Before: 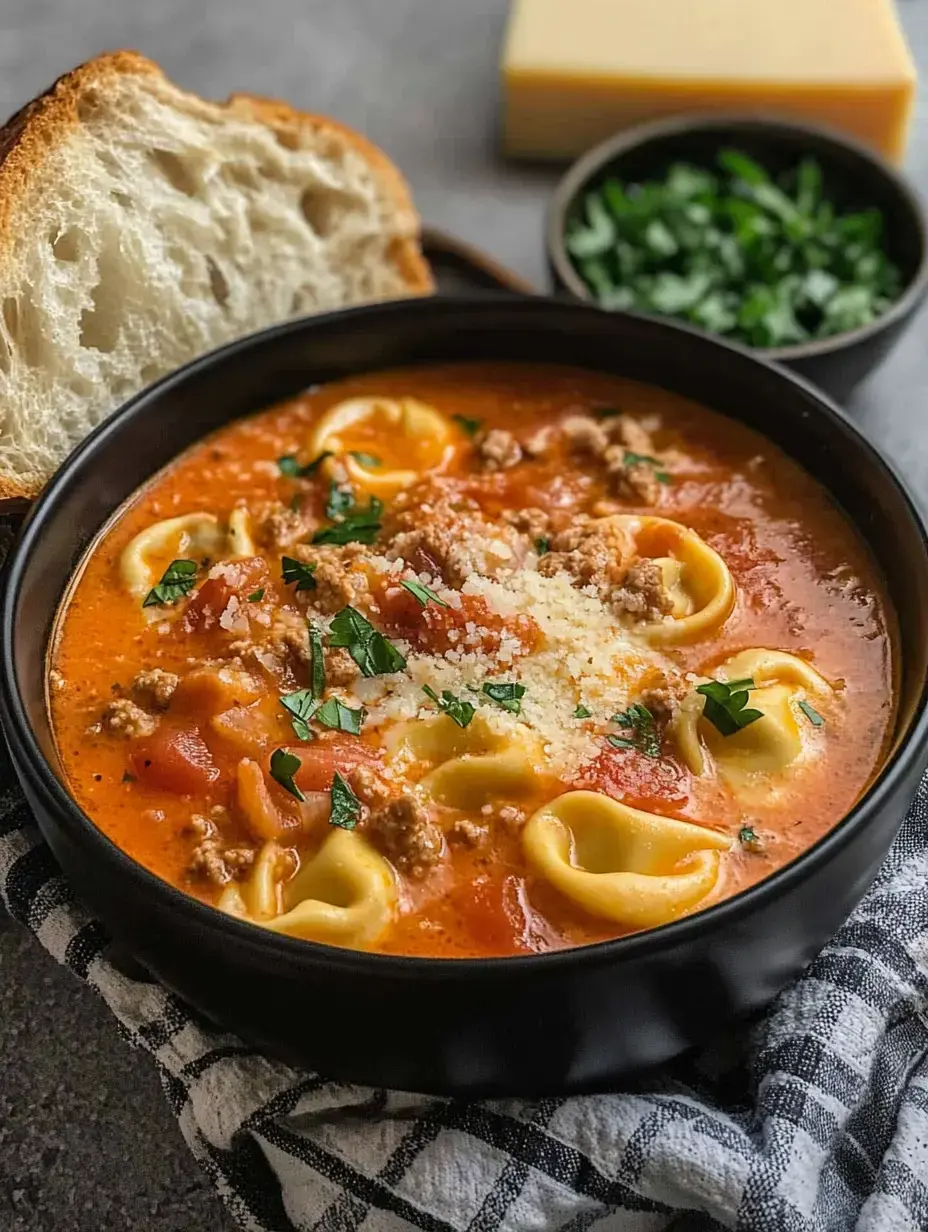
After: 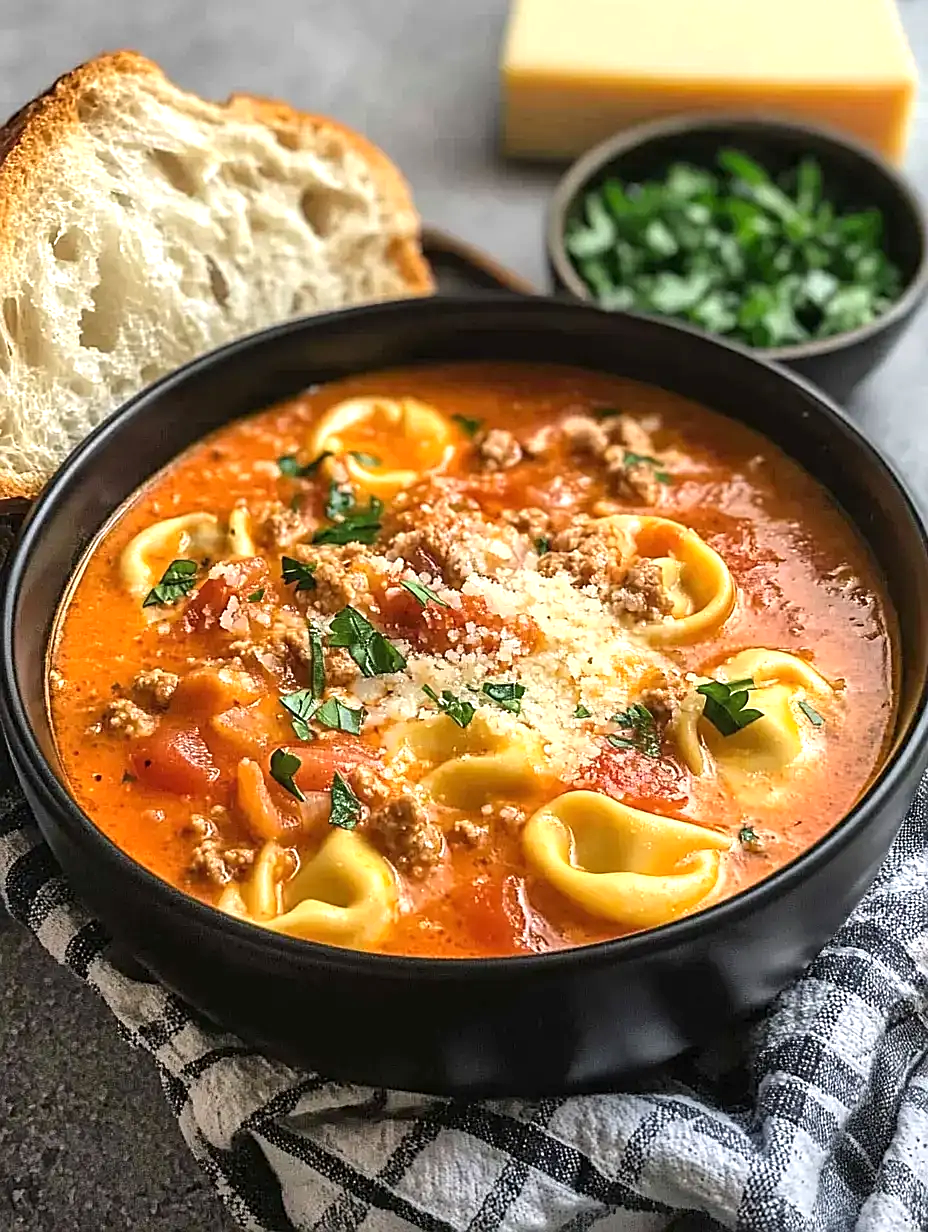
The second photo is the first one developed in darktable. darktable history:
exposure: black level correction 0, exposure 0.694 EV, compensate highlight preservation false
sharpen: amount 0.5
